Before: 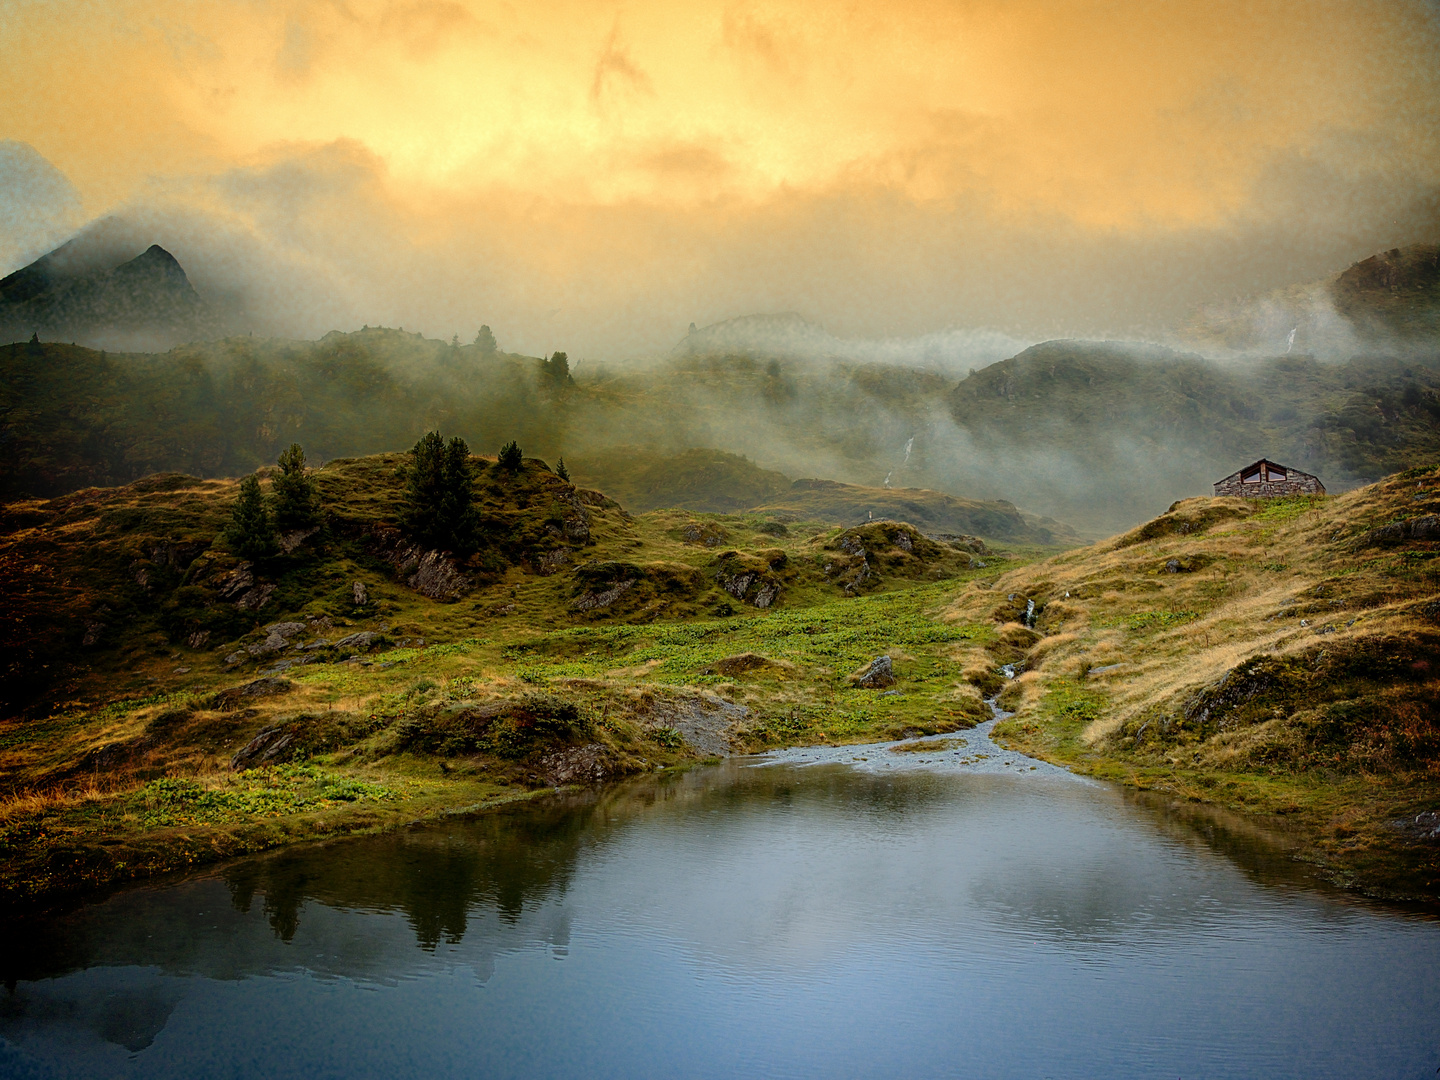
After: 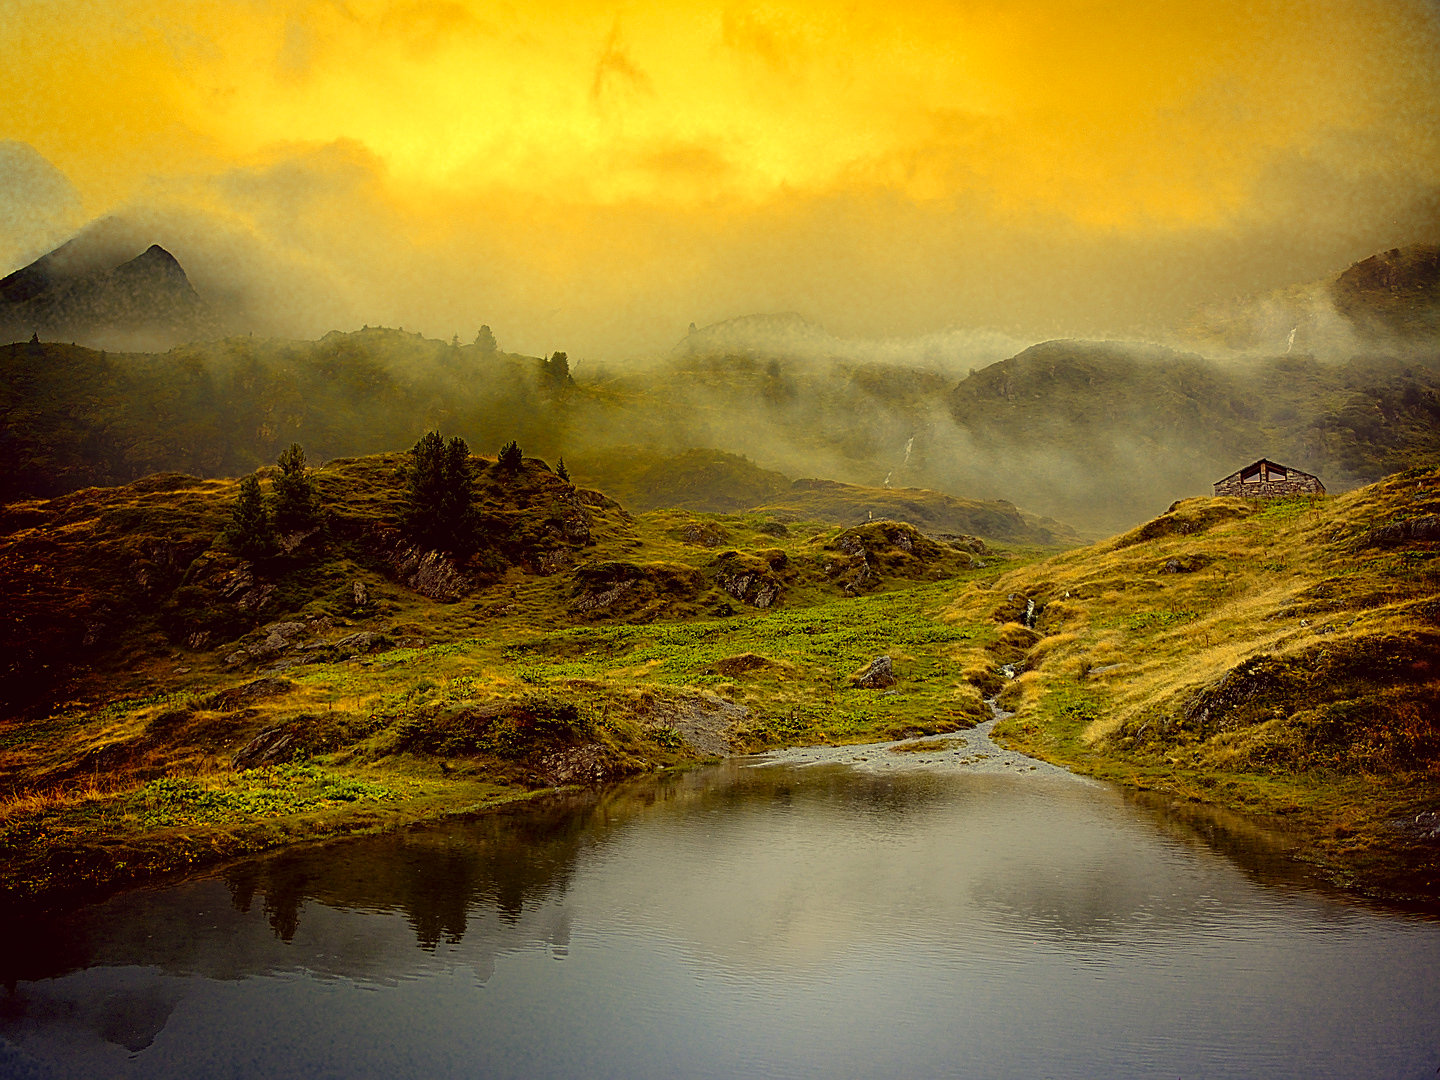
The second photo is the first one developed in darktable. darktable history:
color correction: highlights a* -0.6, highlights b* 39.86, shadows a* 9.9, shadows b* -0.905
sharpen: on, module defaults
